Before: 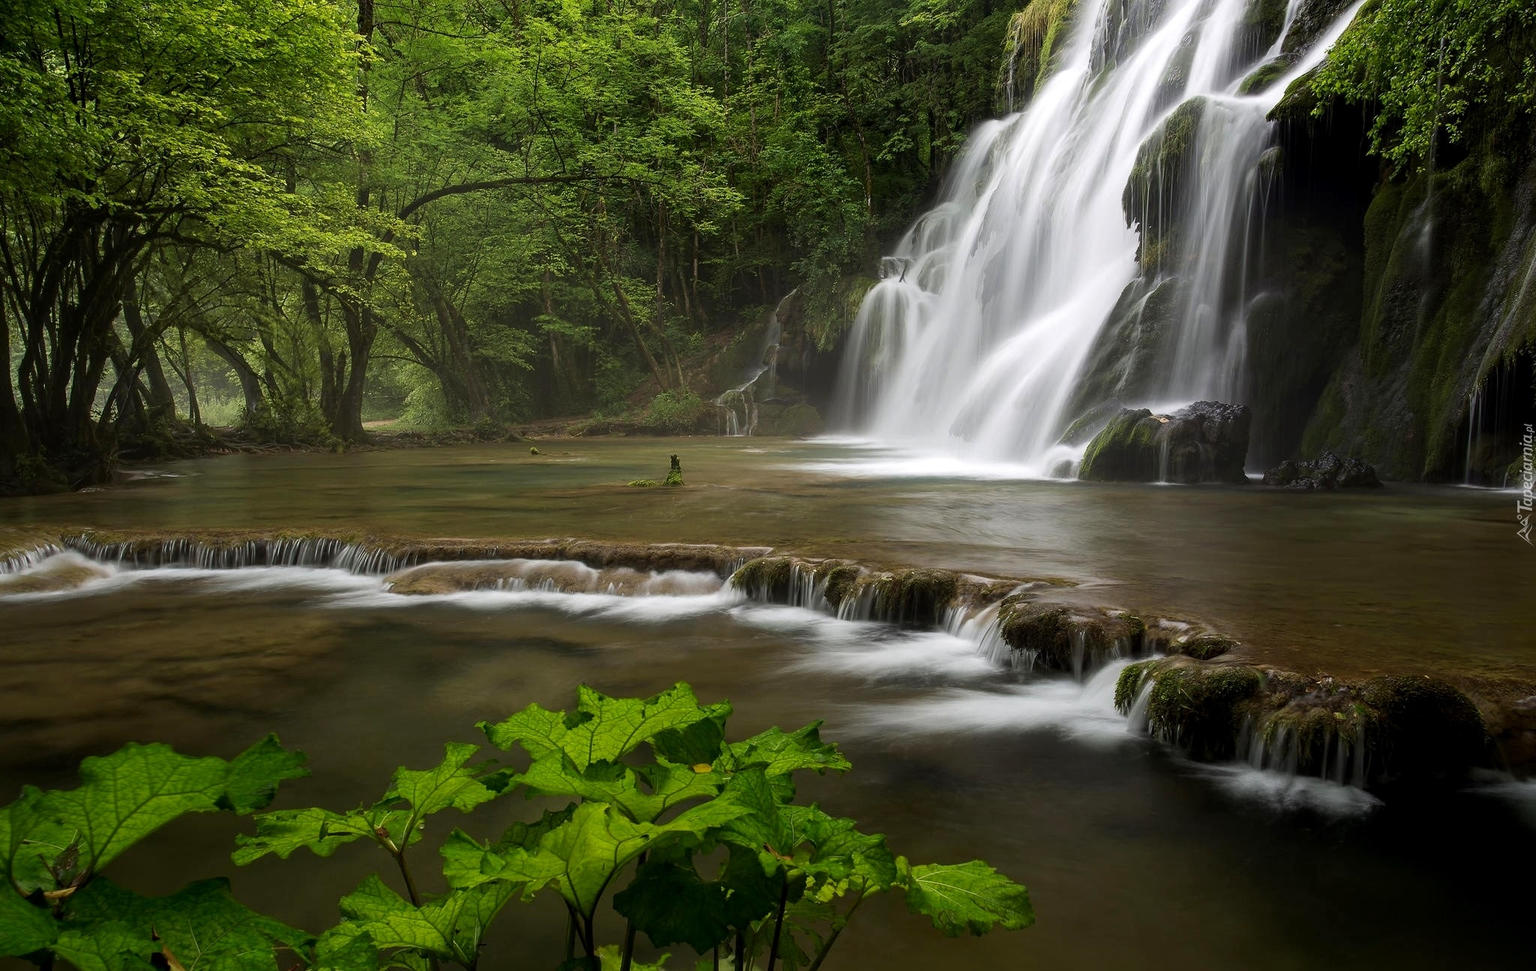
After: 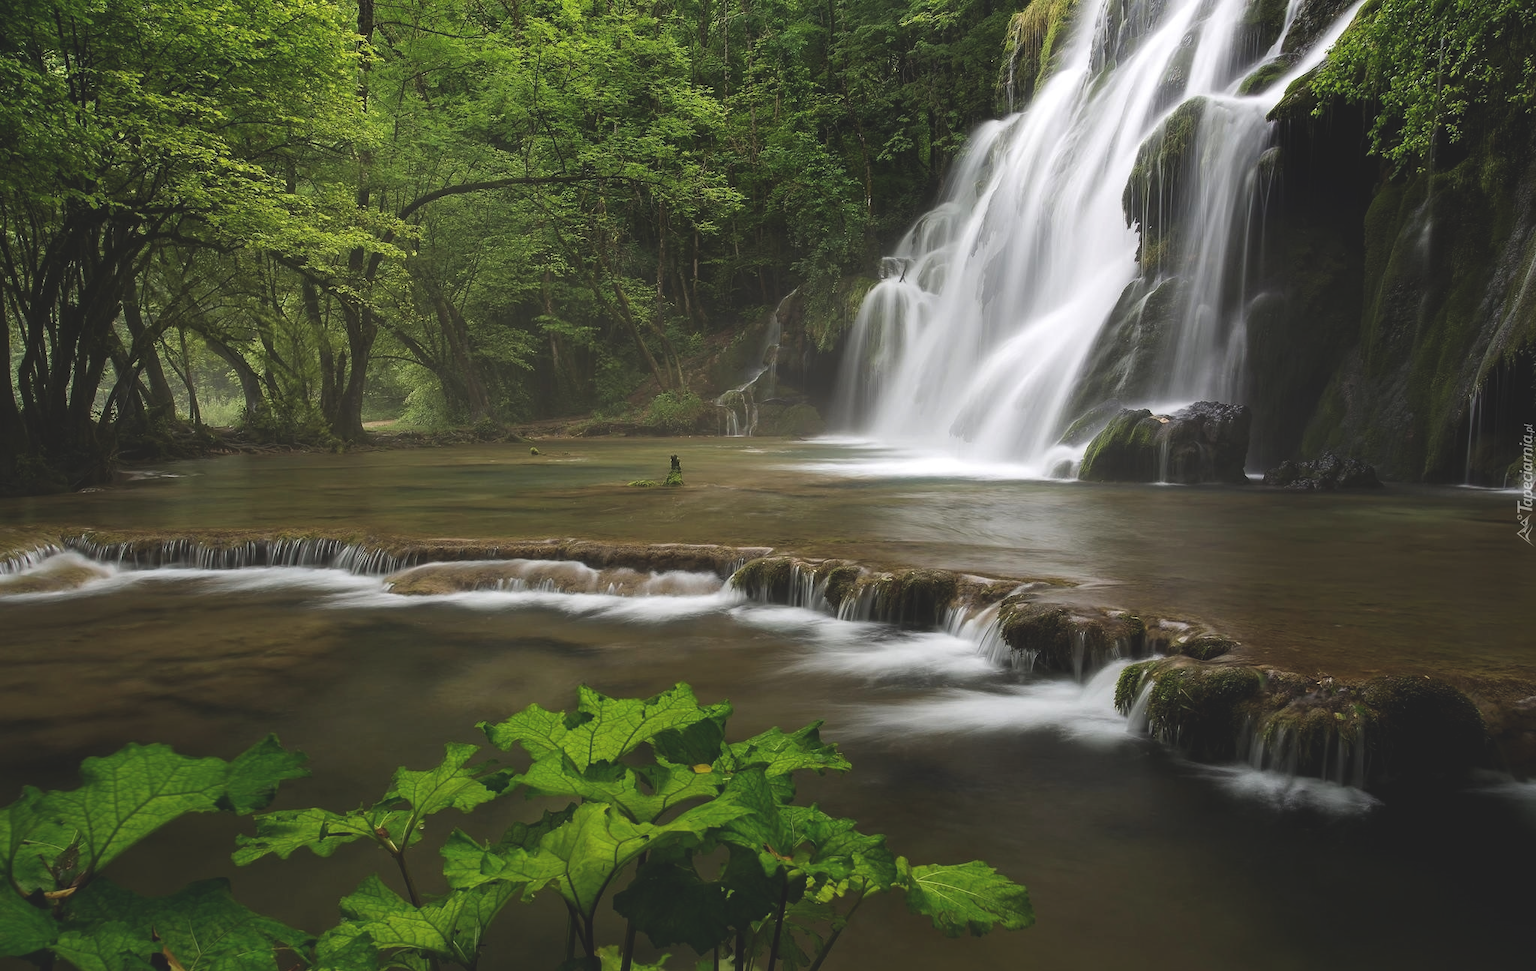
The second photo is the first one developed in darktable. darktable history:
exposure: black level correction -0.016, compensate highlight preservation false
